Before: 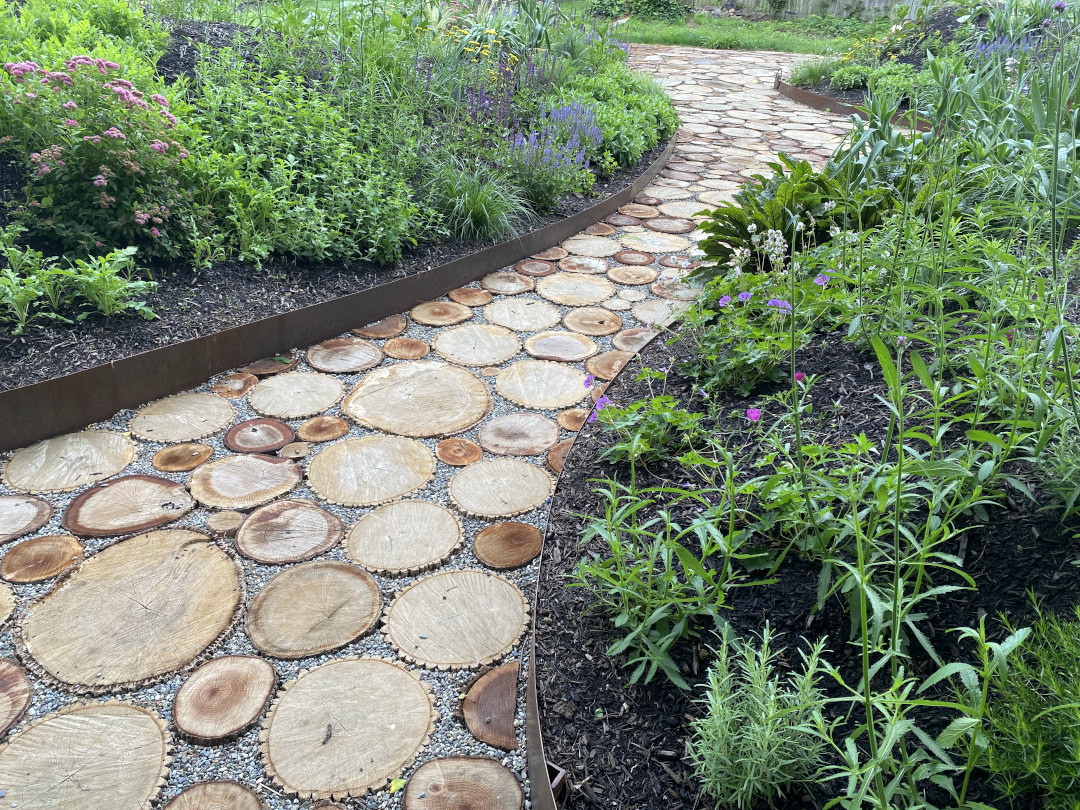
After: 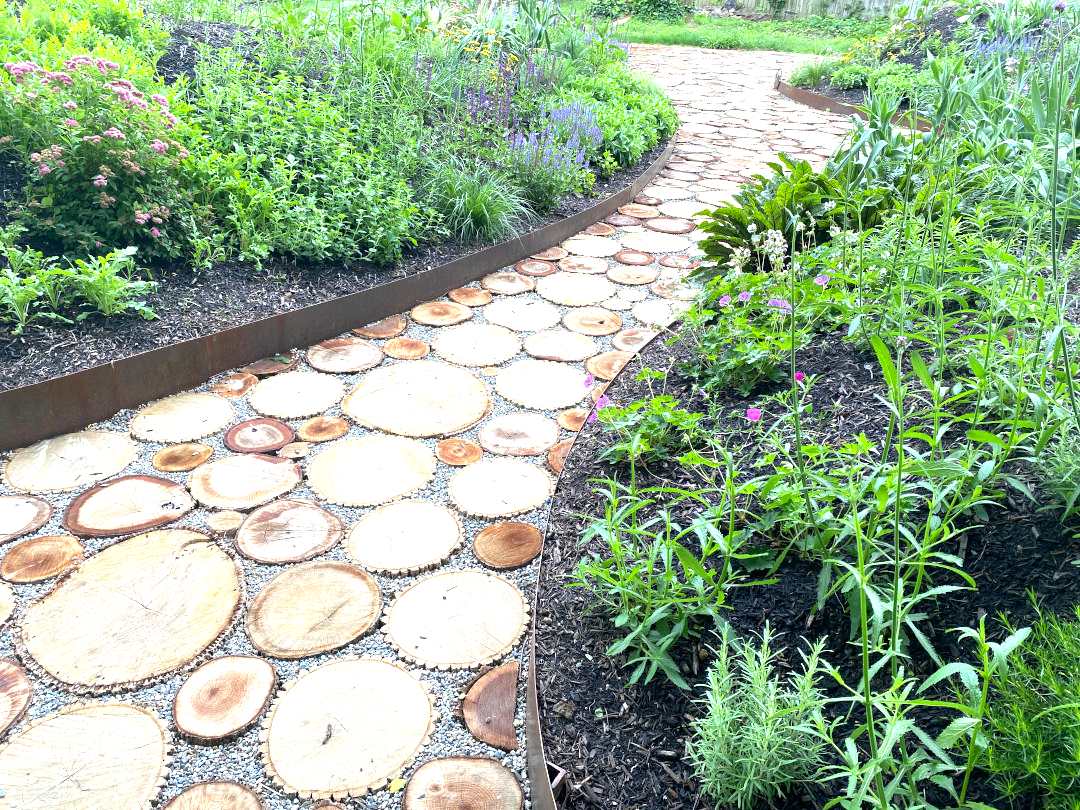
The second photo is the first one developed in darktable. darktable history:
exposure: black level correction 0.001, exposure 0.962 EV, compensate exposure bias true, compensate highlight preservation false
